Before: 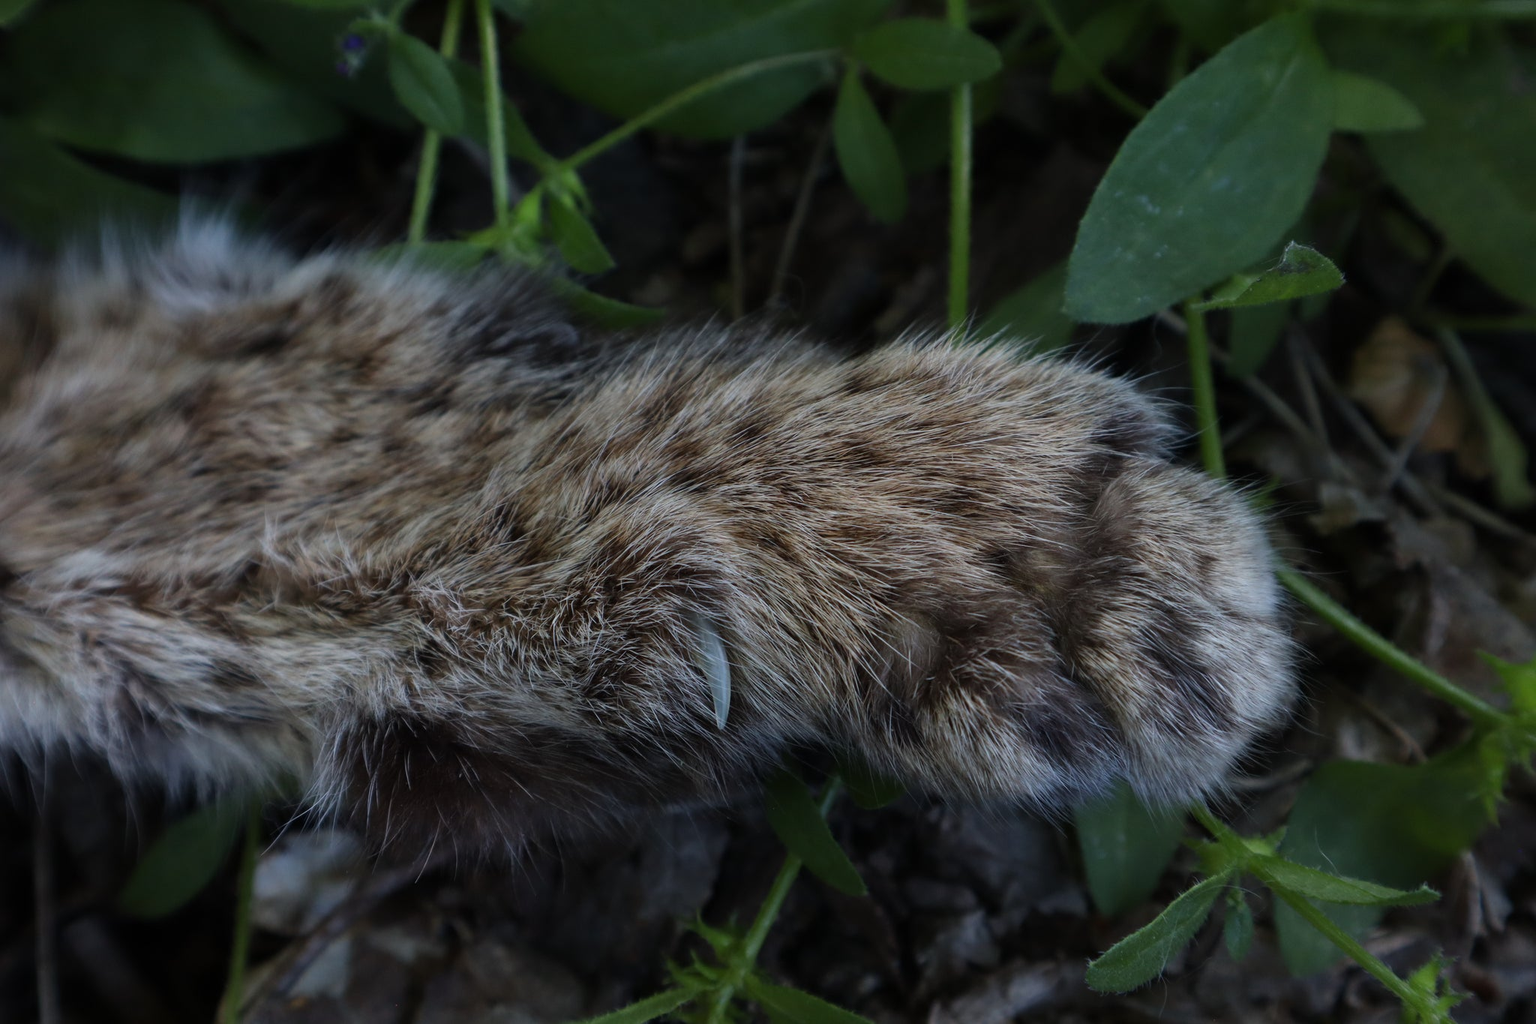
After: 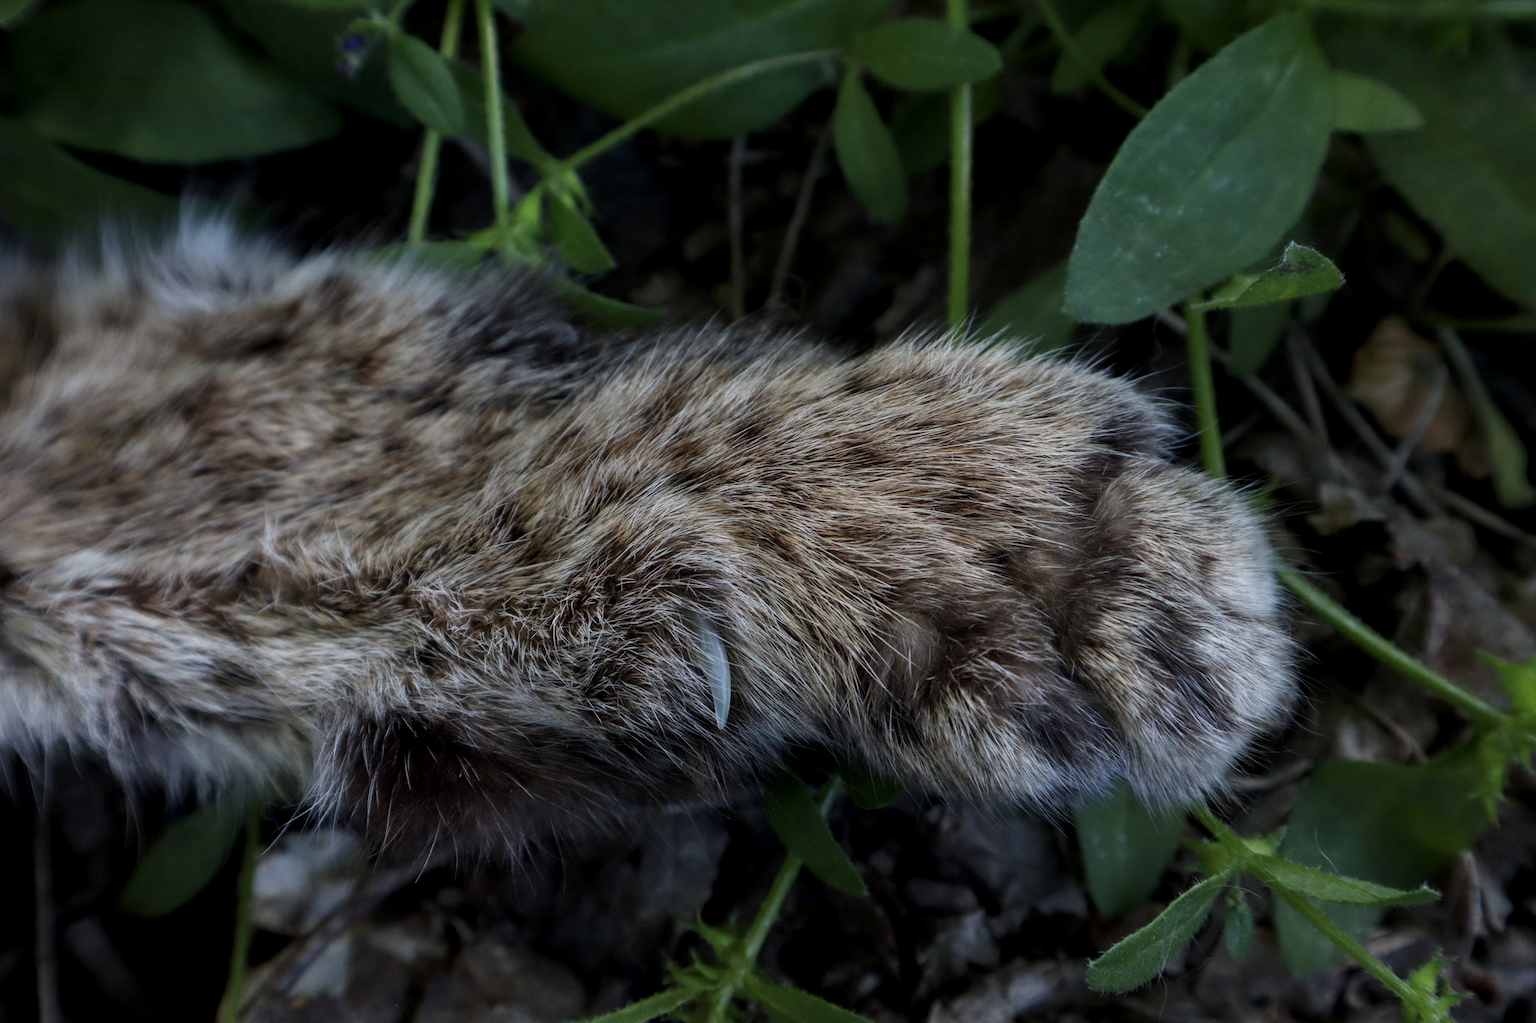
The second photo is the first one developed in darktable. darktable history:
local contrast: highlights 90%, shadows 83%
